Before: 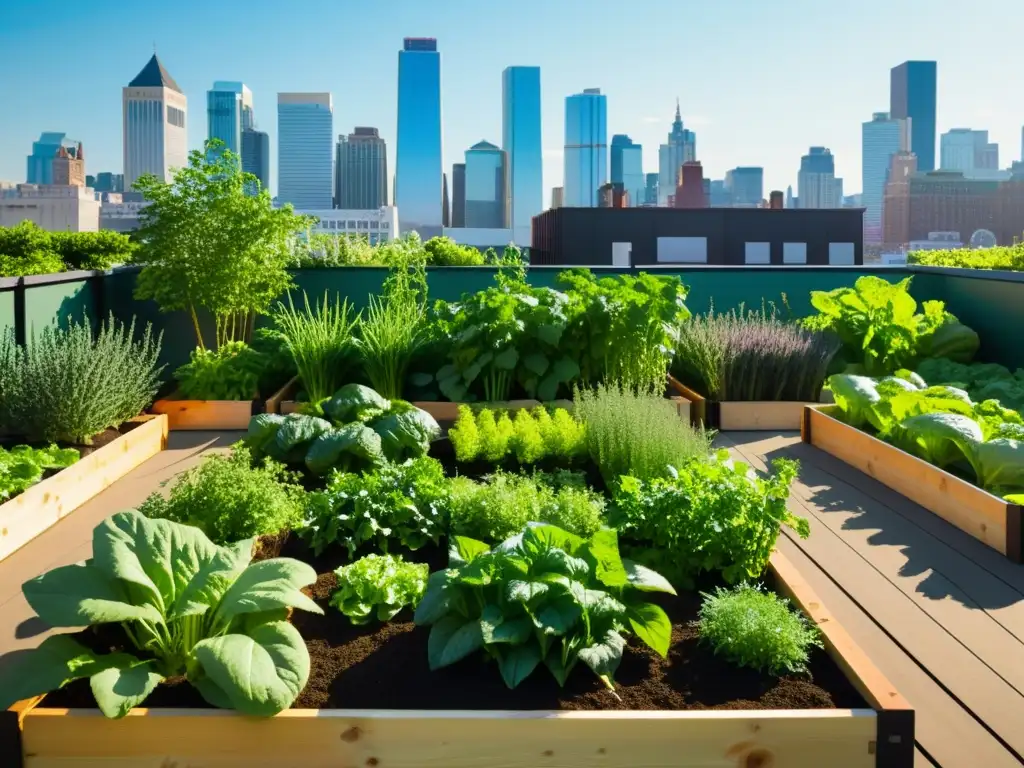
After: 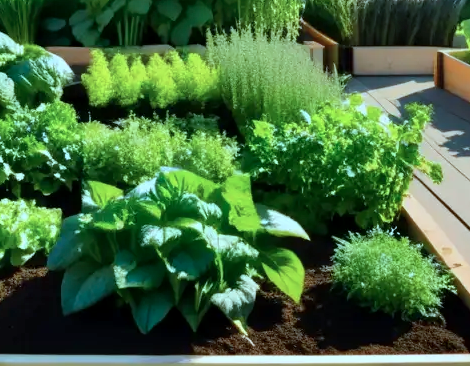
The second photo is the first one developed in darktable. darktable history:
crop: left 35.843%, top 46.239%, right 18.2%, bottom 6.021%
color correction: highlights a* -10.56, highlights b* -19.3
exposure: black level correction 0.001, compensate highlight preservation false
shadows and highlights: shadows 75.89, highlights -25.76, soften with gaussian
